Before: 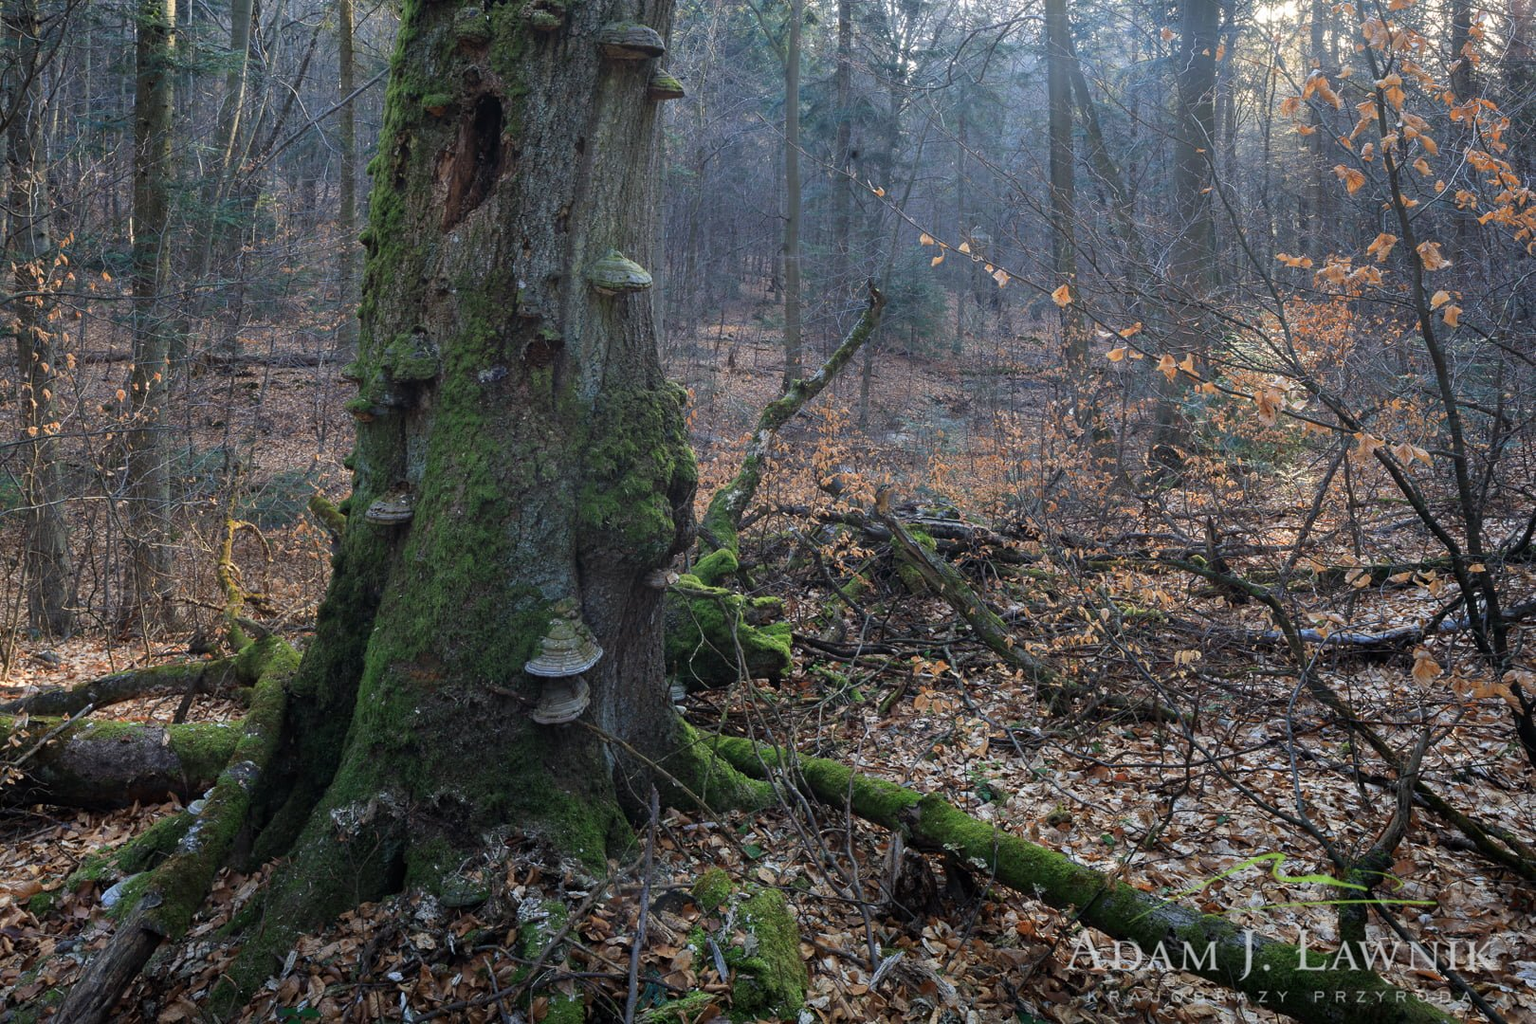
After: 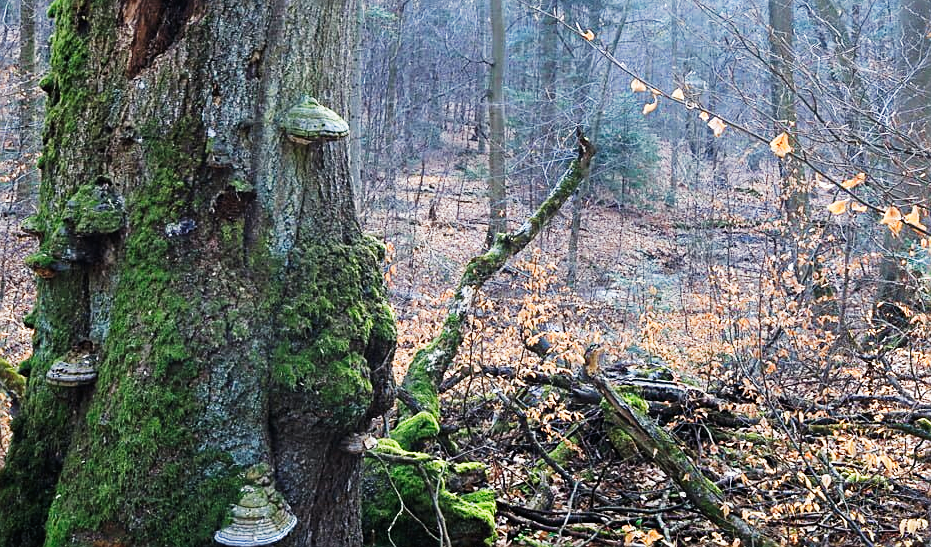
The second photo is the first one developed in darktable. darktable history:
base curve: curves: ch0 [(0, 0) (0.007, 0.004) (0.027, 0.03) (0.046, 0.07) (0.207, 0.54) (0.442, 0.872) (0.673, 0.972) (1, 1)], preserve colors none
crop: left 20.962%, top 15.512%, right 21.543%, bottom 33.792%
sharpen: on, module defaults
